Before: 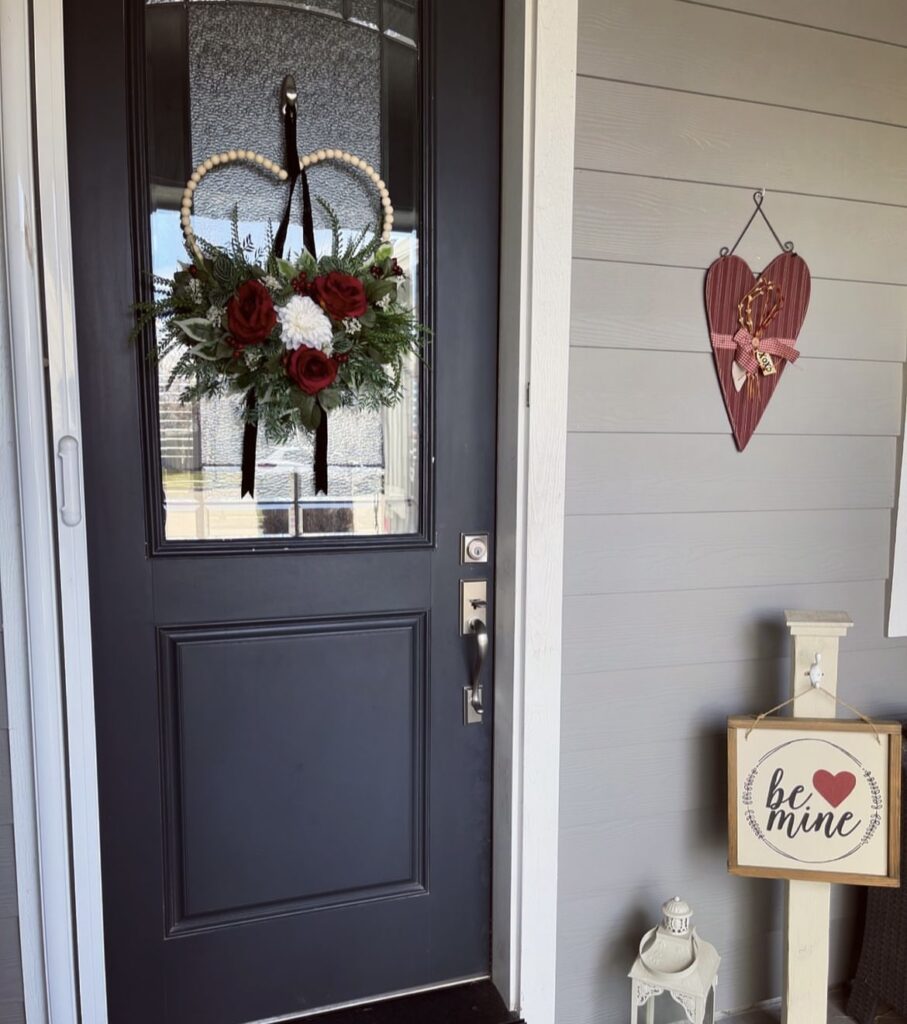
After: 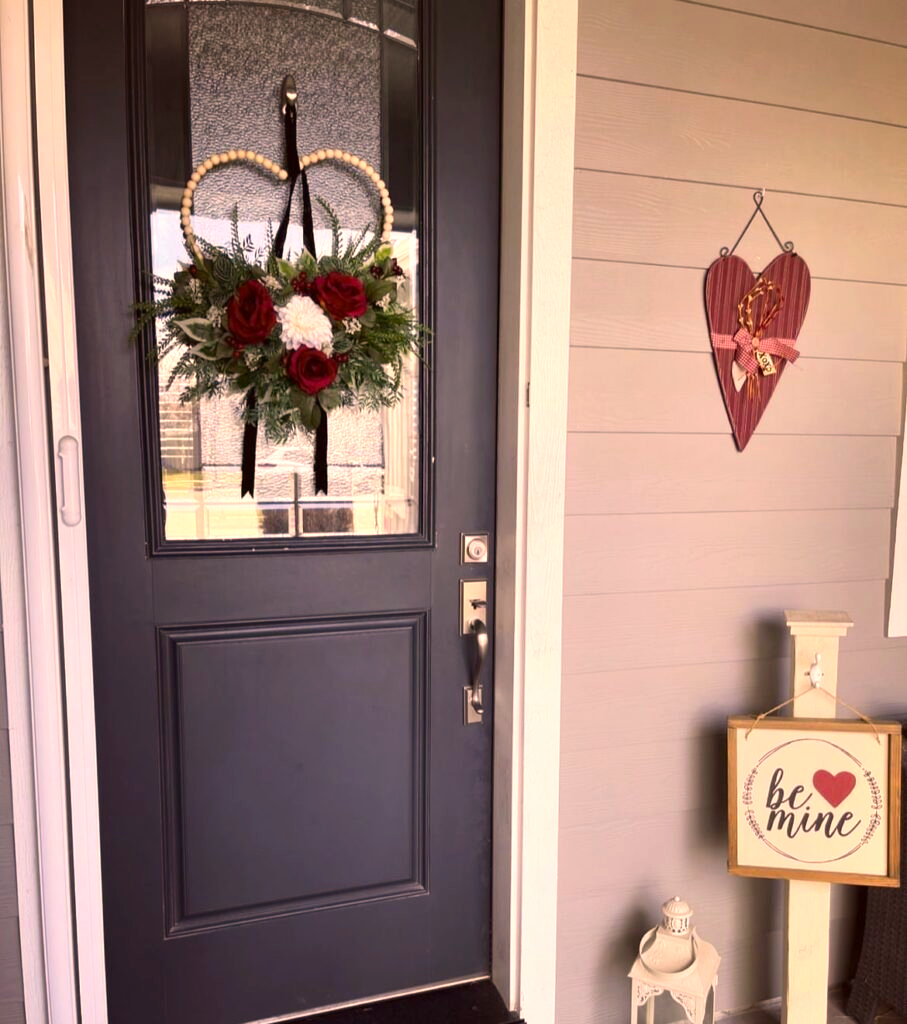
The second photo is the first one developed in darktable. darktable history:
color correction: highlights a* 17.88, highlights b* 18.79
exposure: exposure 0.375 EV, compensate highlight preservation false
